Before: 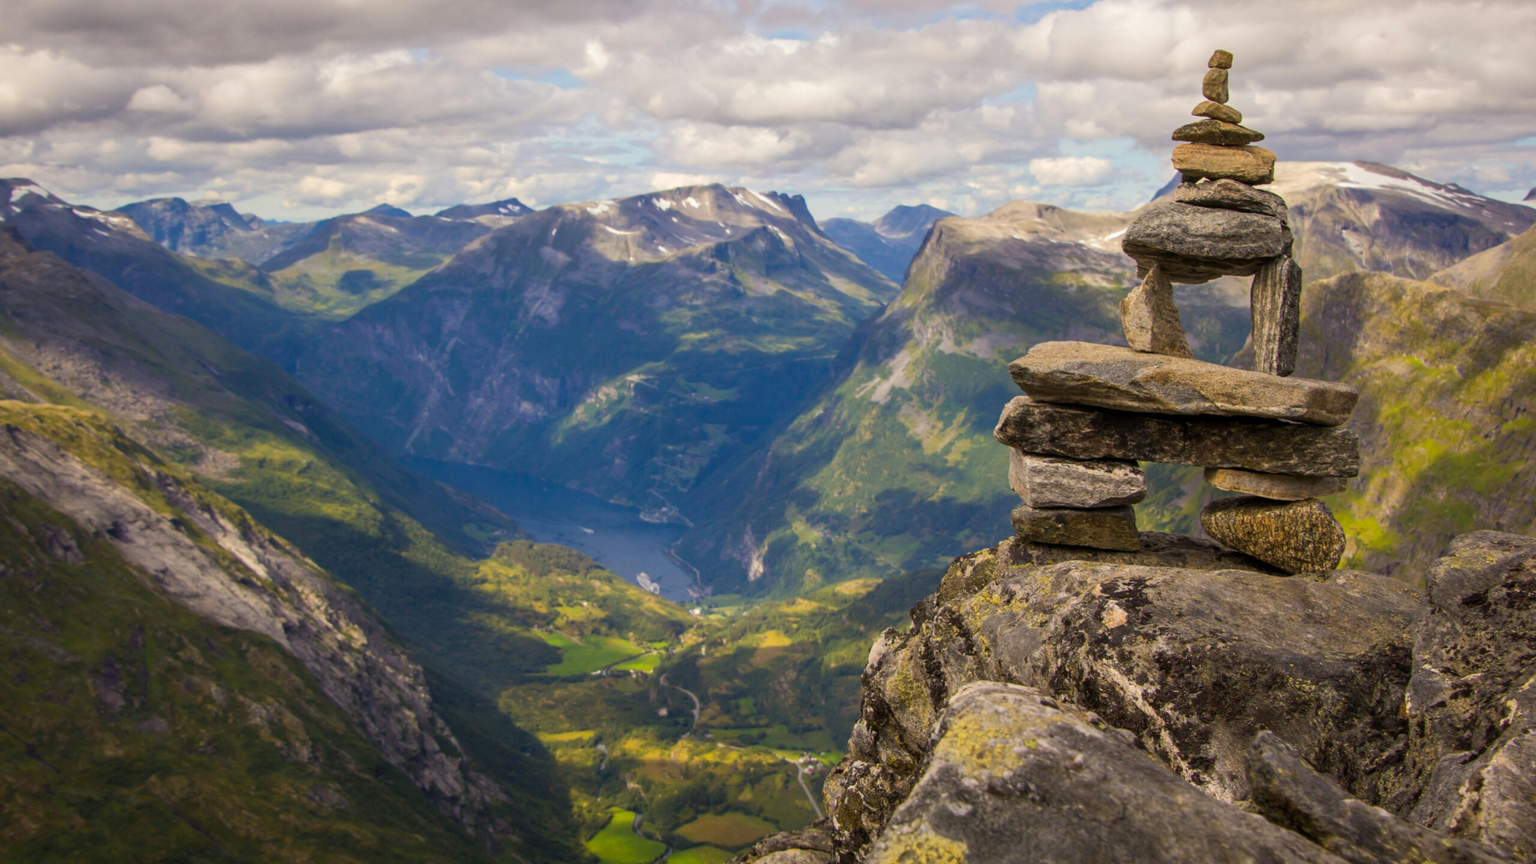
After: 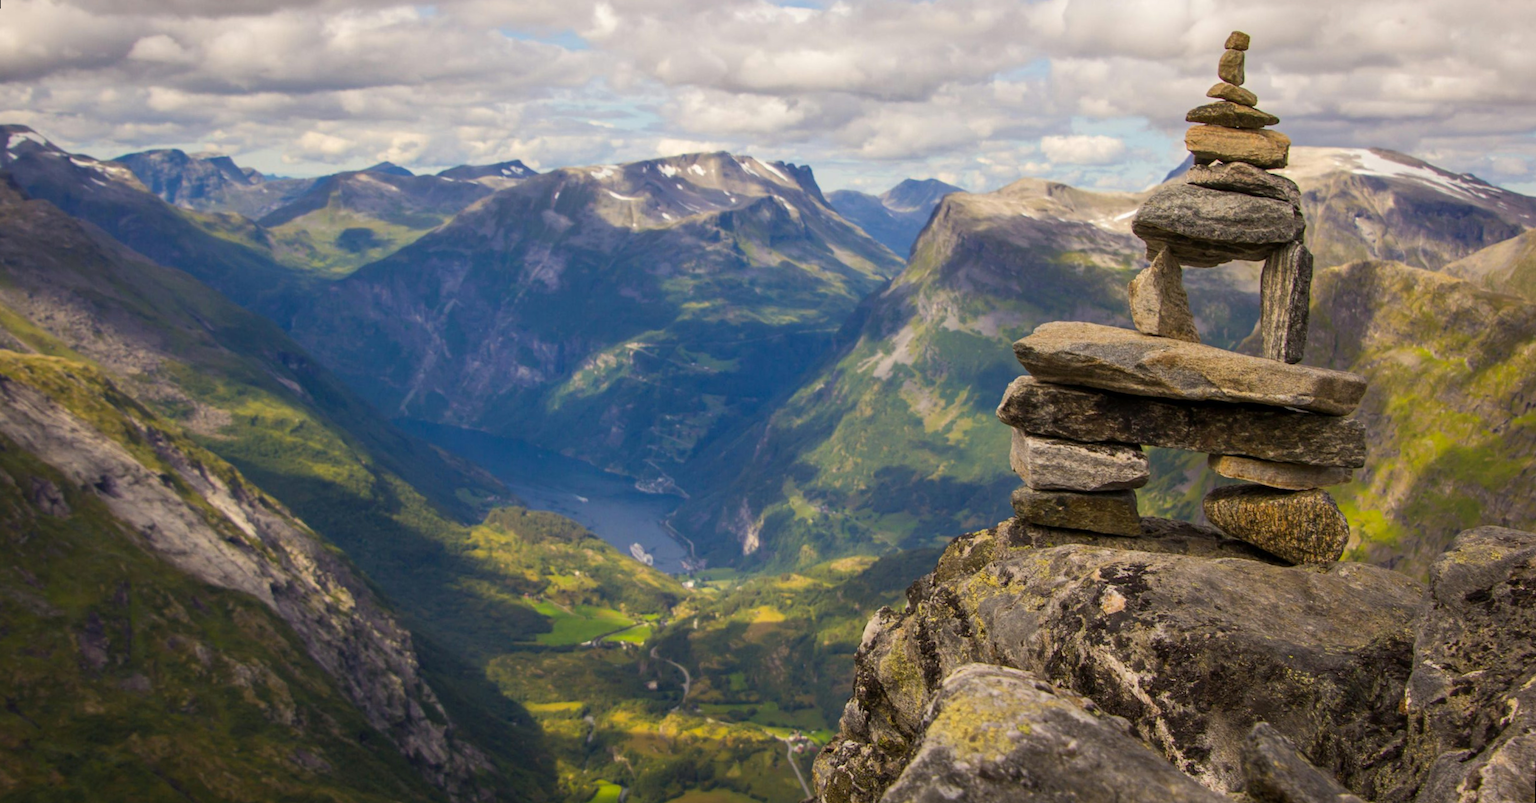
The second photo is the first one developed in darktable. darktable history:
rotate and perspective: rotation 1.72°, automatic cropping off
crop: left 1.507%, top 6.147%, right 1.379%, bottom 6.637%
